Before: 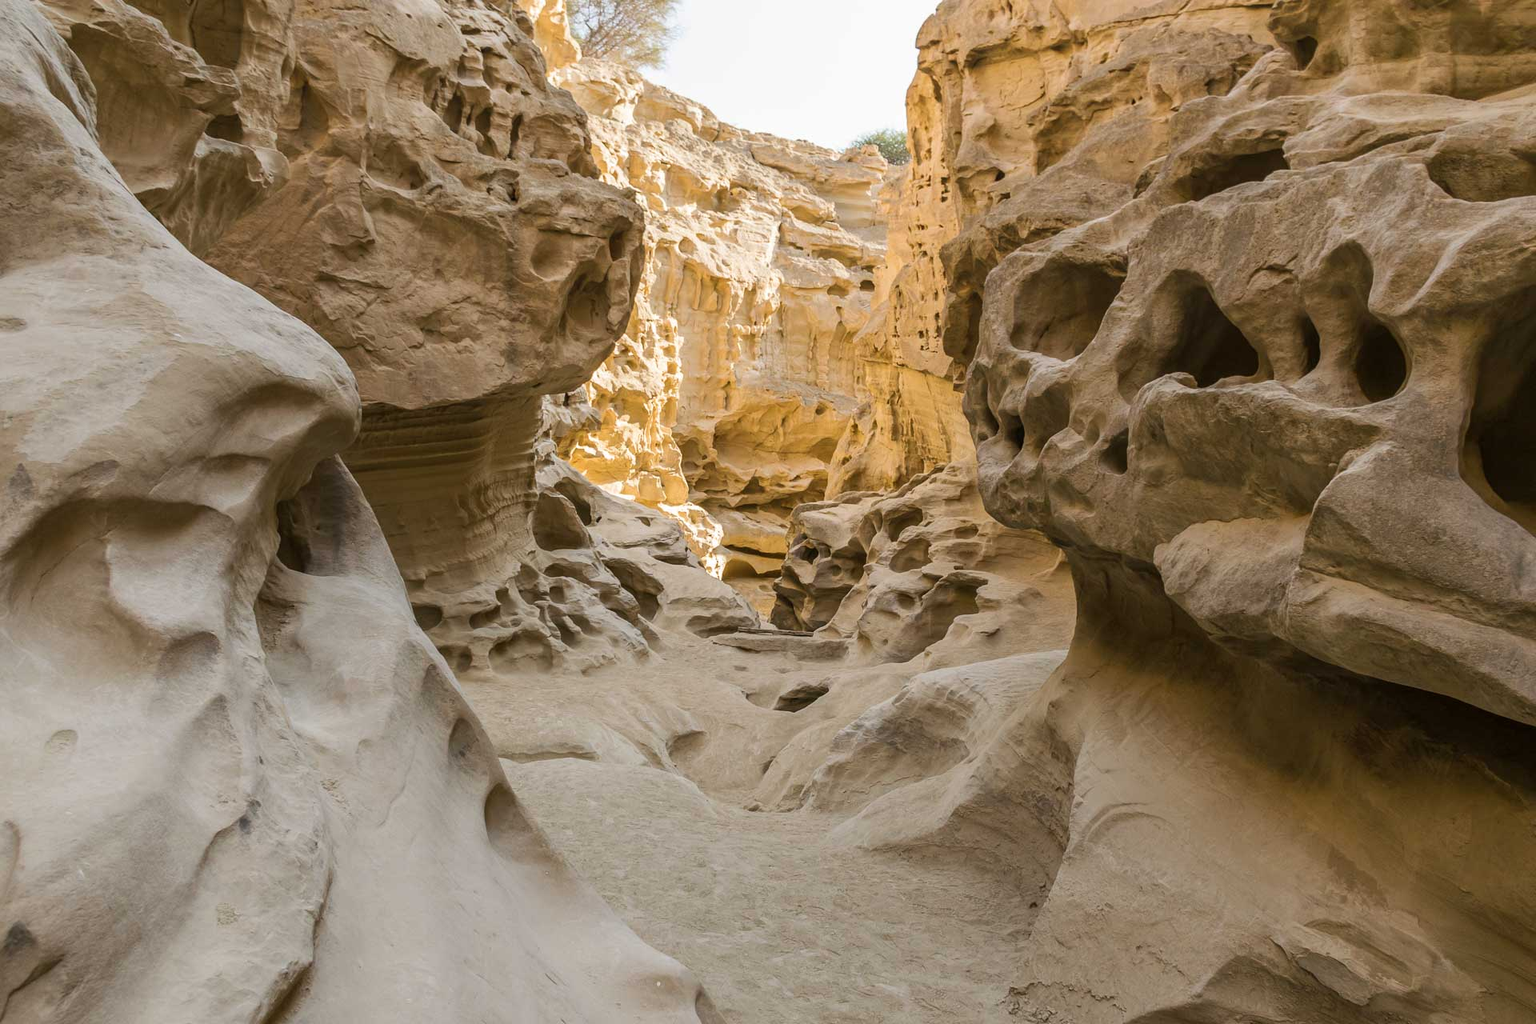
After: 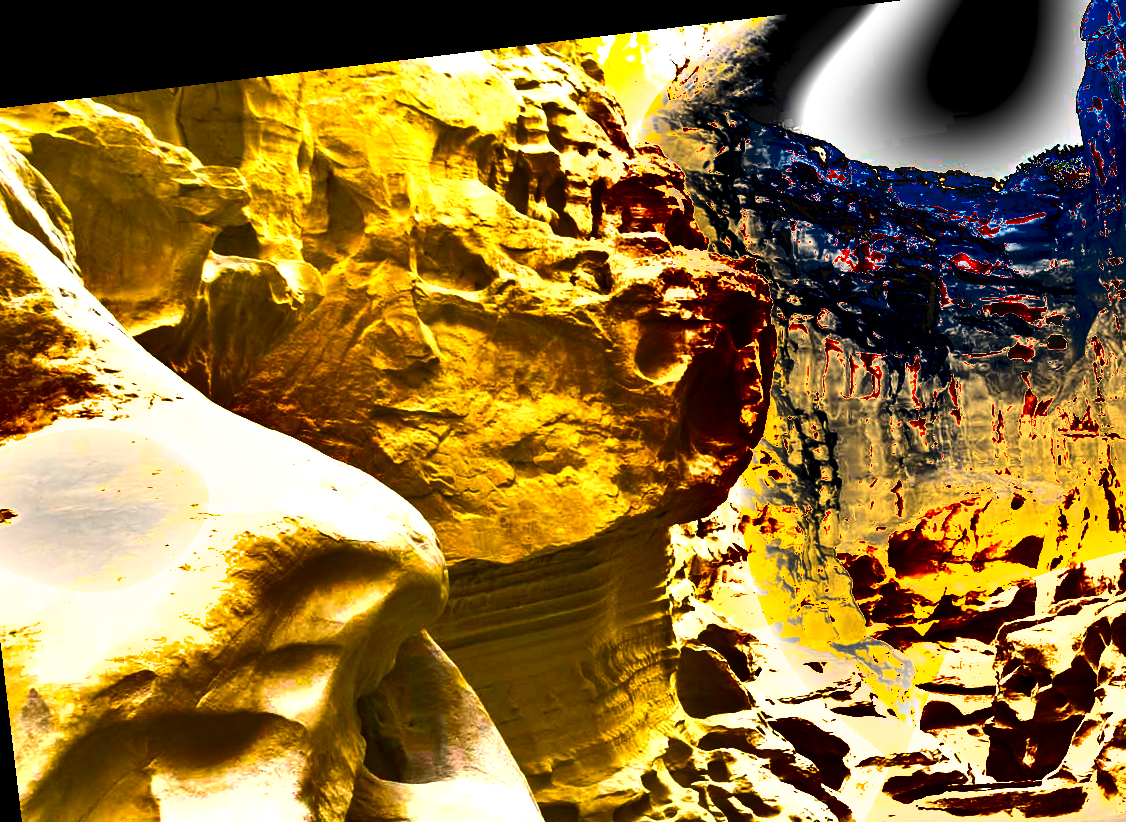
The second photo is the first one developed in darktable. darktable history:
crop and rotate: left 3.047%, top 7.509%, right 42.236%, bottom 37.598%
color balance rgb: linear chroma grading › global chroma 20%, perceptual saturation grading › global saturation 65%, perceptual saturation grading › highlights 60%, perceptual saturation grading › mid-tones 50%, perceptual saturation grading › shadows 50%, perceptual brilliance grading › global brilliance 30%, perceptual brilliance grading › highlights 50%, perceptual brilliance grading › mid-tones 50%, perceptual brilliance grading › shadows -22%, global vibrance 20%
shadows and highlights: shadows 24.5, highlights -78.15, soften with gaussian
rotate and perspective: rotation -6.83°, automatic cropping off
